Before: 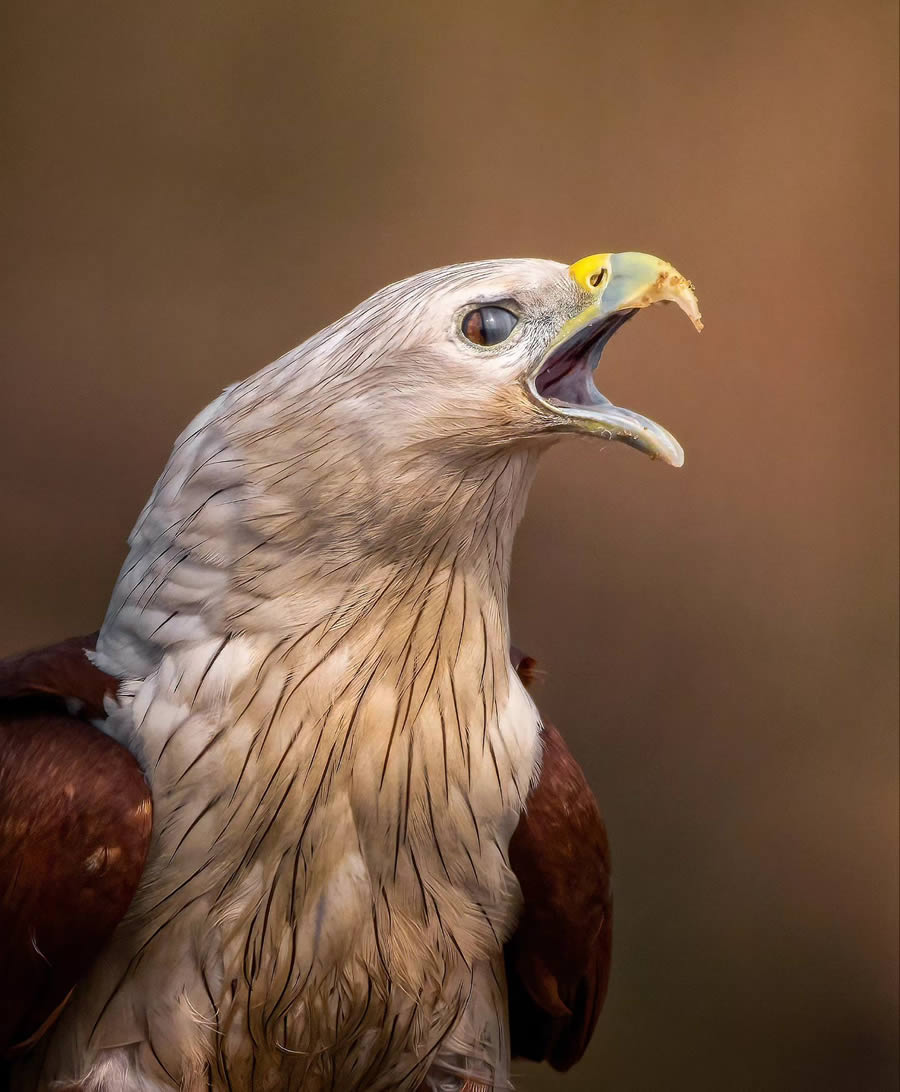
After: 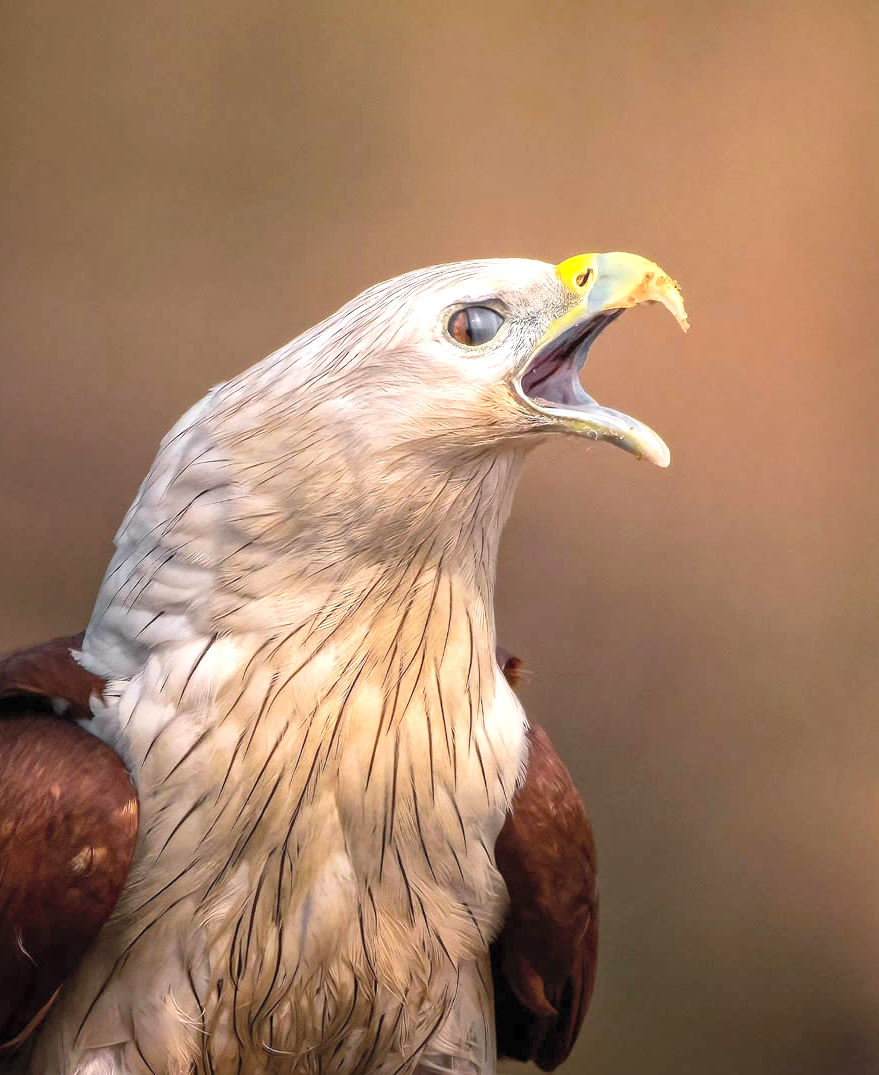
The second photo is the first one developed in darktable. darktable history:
crop and rotate: left 1.648%, right 0.651%, bottom 1.493%
exposure: exposure 0.603 EV, compensate highlight preservation false
contrast brightness saturation: brightness 0.147
